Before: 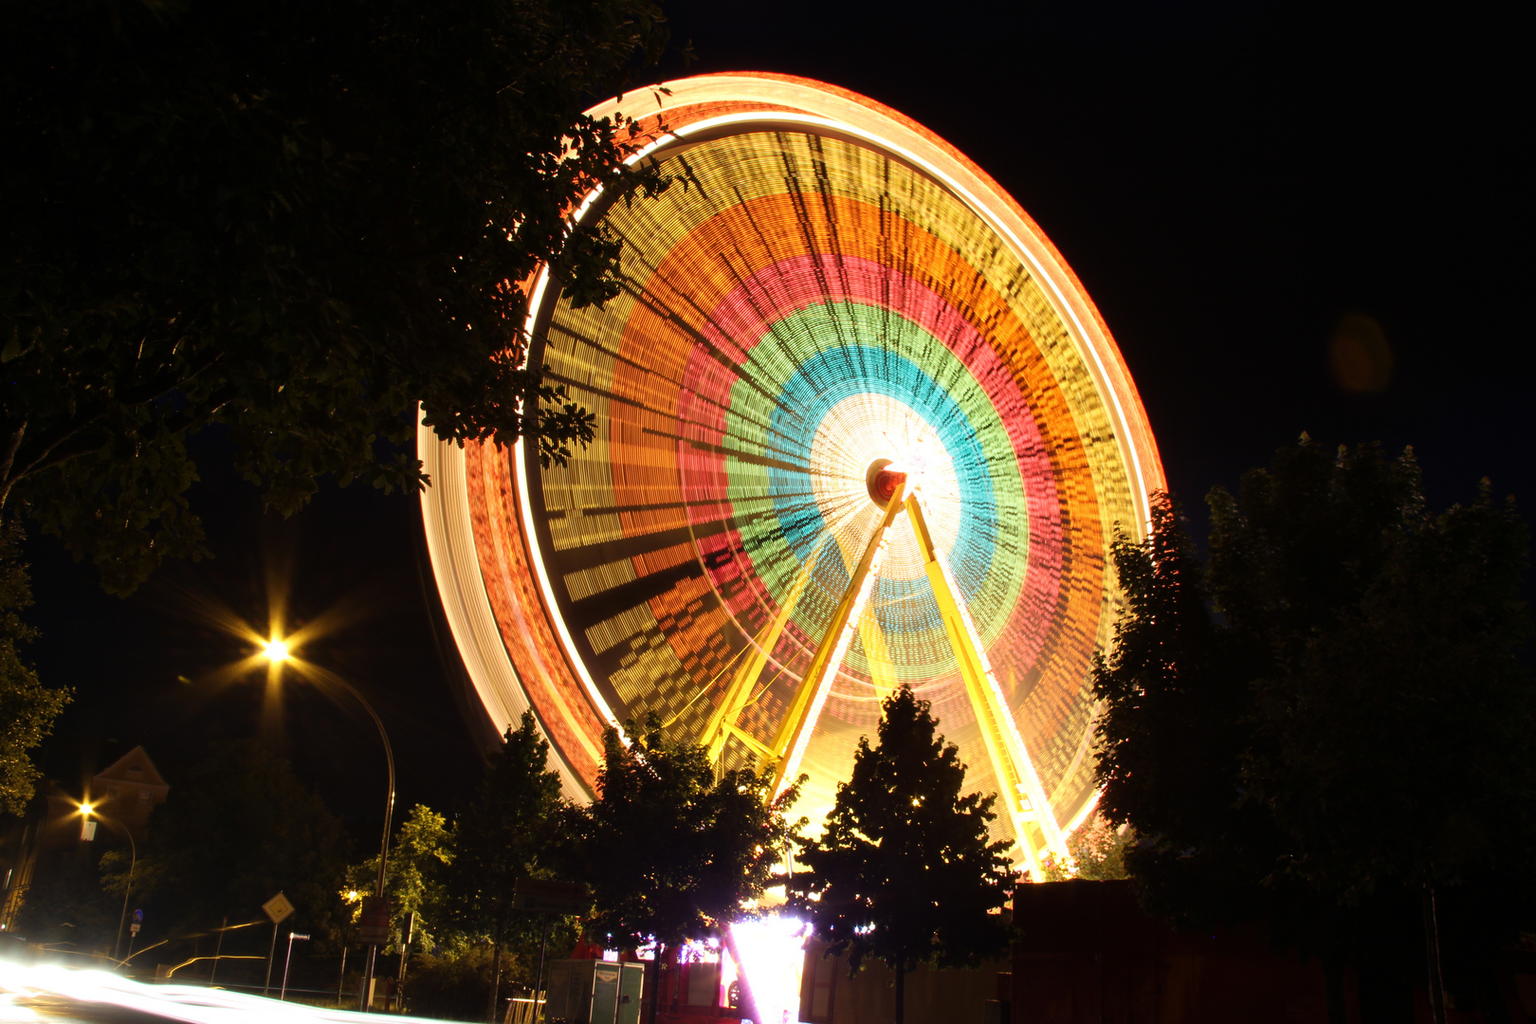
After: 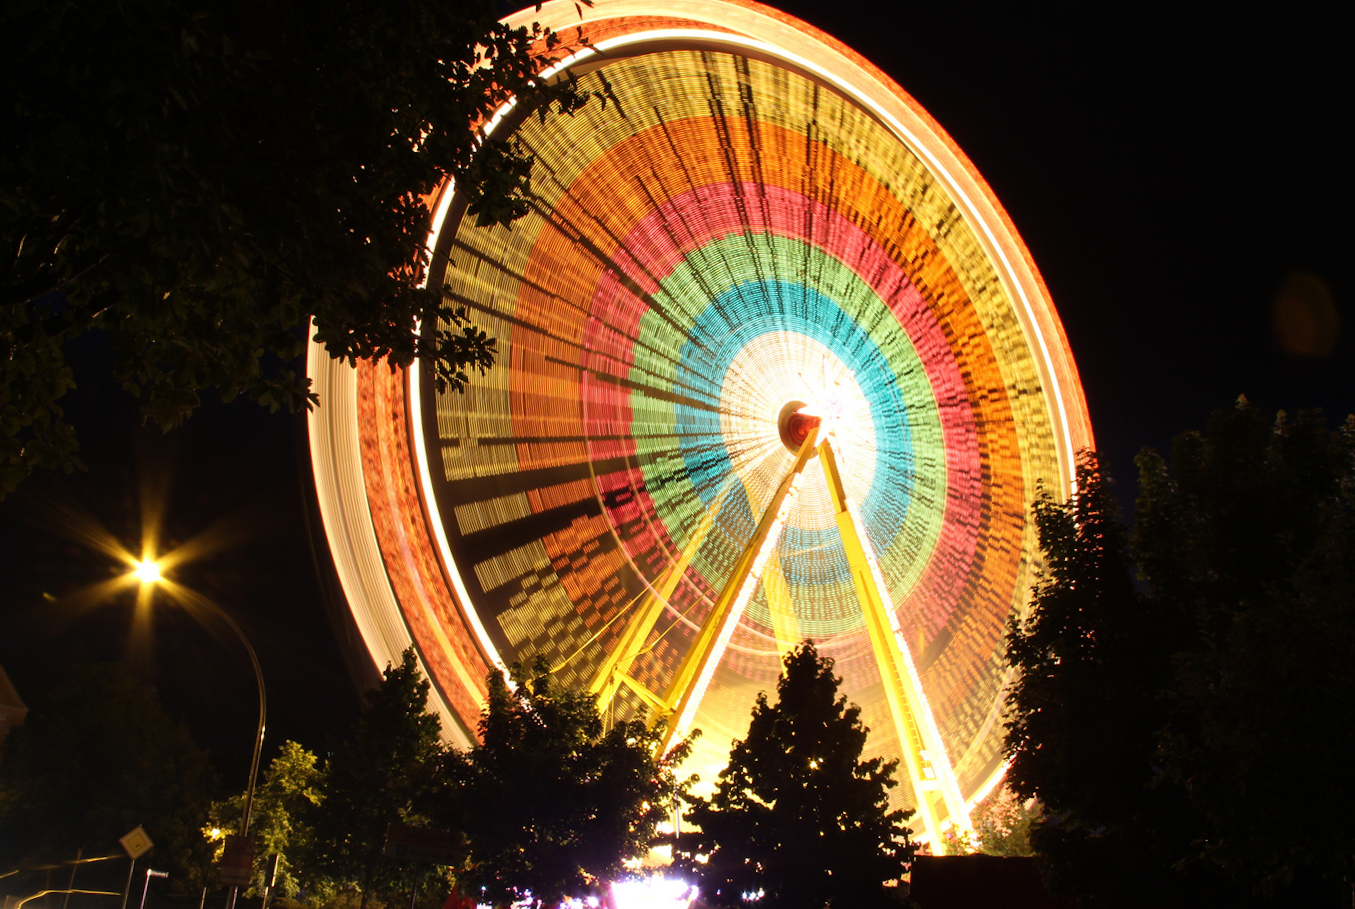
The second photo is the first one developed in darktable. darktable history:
crop and rotate: angle -2.85°, left 5.432%, top 5.218%, right 4.785%, bottom 4.419%
